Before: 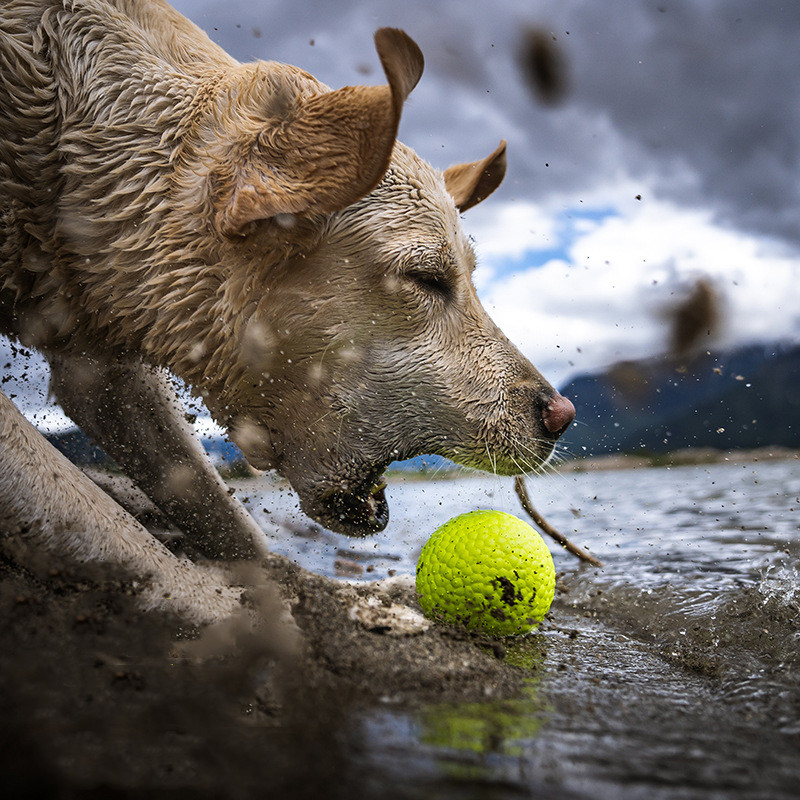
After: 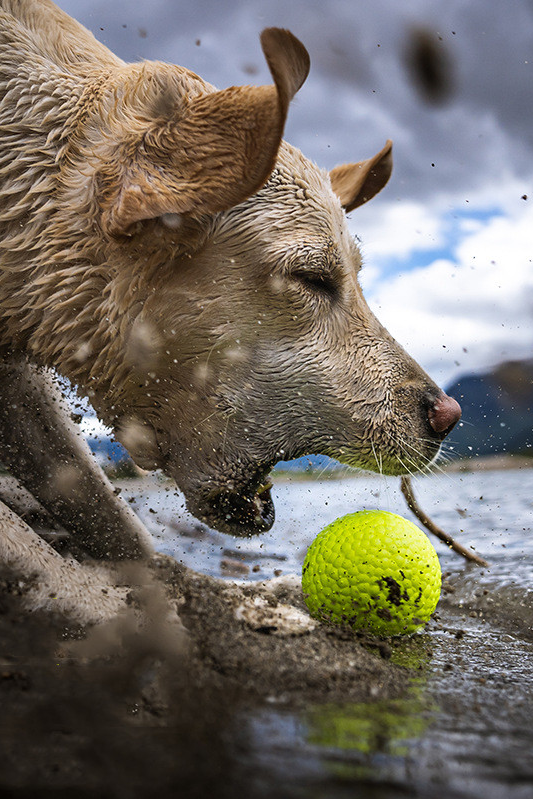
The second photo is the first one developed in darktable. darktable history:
crop and rotate: left 14.372%, right 18.957%
